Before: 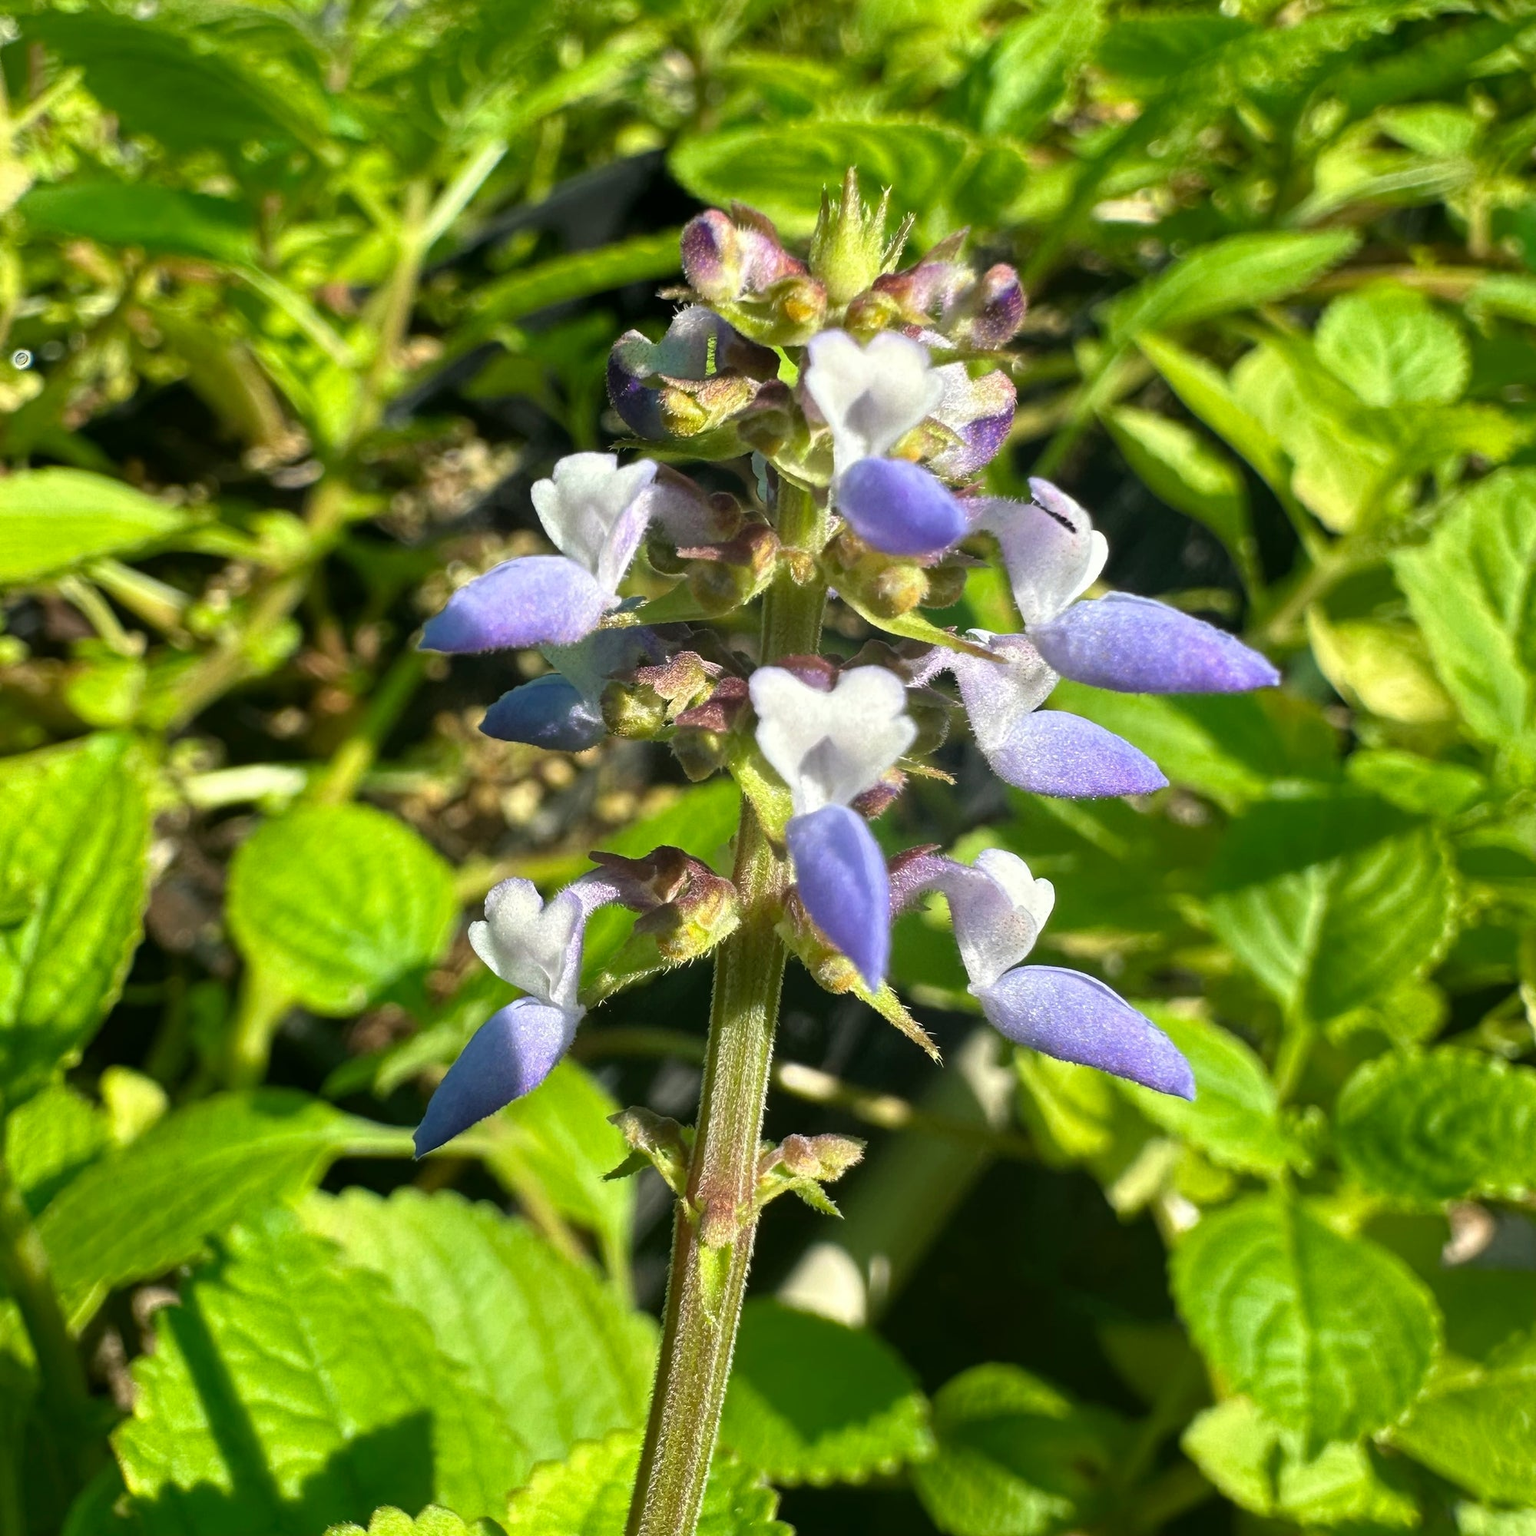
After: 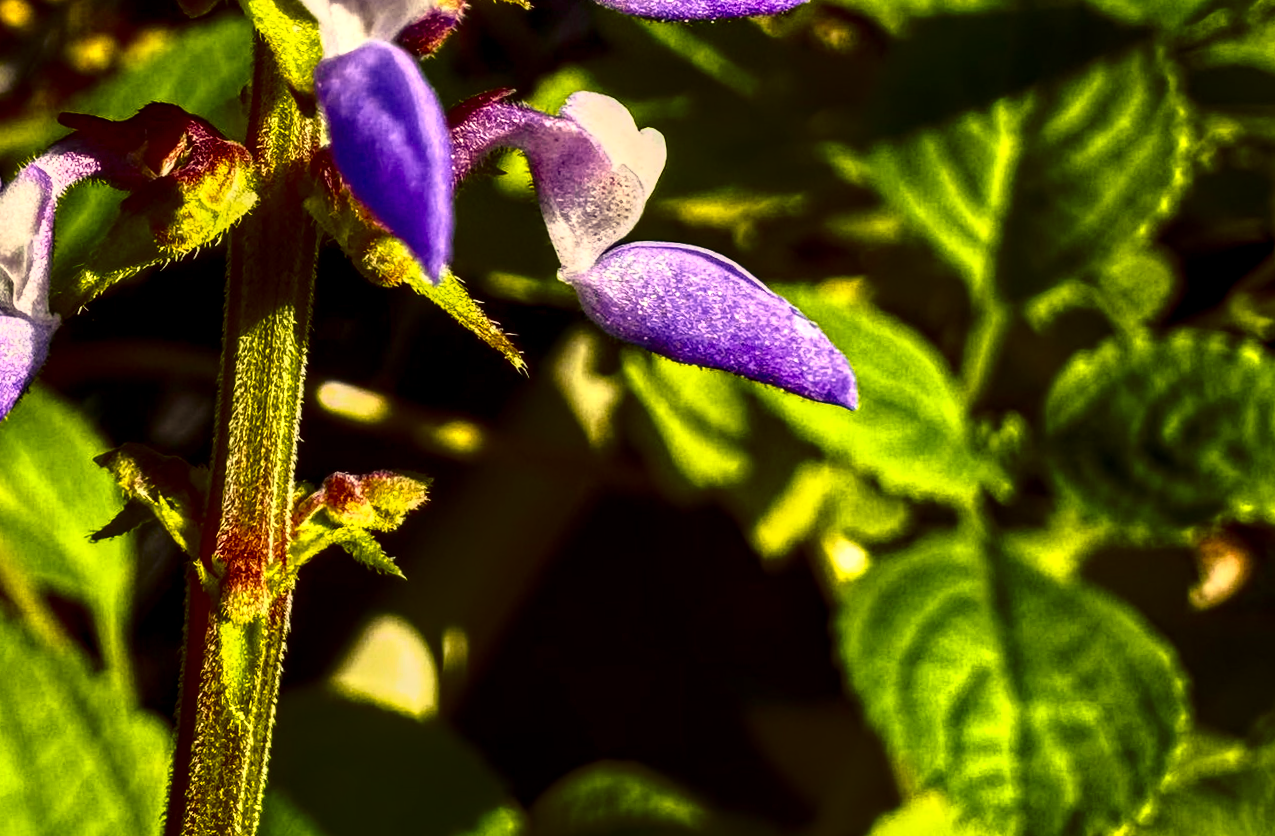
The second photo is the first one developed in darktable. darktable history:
crop and rotate: left 35.509%, top 50.238%, bottom 4.934%
rotate and perspective: rotation -2°, crop left 0.022, crop right 0.978, crop top 0.049, crop bottom 0.951
contrast brightness saturation: brightness -0.52
color correction: highlights a* 10.12, highlights b* 39.04, shadows a* 14.62, shadows b* 3.37
white balance: red 0.967, blue 1.119, emerald 0.756
local contrast: detail 150%
tone curve: curves: ch0 [(0, 0) (0.046, 0.031) (0.163, 0.114) (0.391, 0.432) (0.488, 0.561) (0.695, 0.839) (0.785, 0.904) (1, 0.965)]; ch1 [(0, 0) (0.248, 0.252) (0.427, 0.412) (0.482, 0.462) (0.499, 0.497) (0.518, 0.52) (0.535, 0.577) (0.585, 0.623) (0.679, 0.743) (0.788, 0.809) (1, 1)]; ch2 [(0, 0) (0.313, 0.262) (0.427, 0.417) (0.473, 0.47) (0.503, 0.503) (0.523, 0.515) (0.557, 0.596) (0.598, 0.646) (0.708, 0.771) (1, 1)], color space Lab, independent channels, preserve colors none
color balance rgb: perceptual saturation grading › global saturation 25%, global vibrance 10%
